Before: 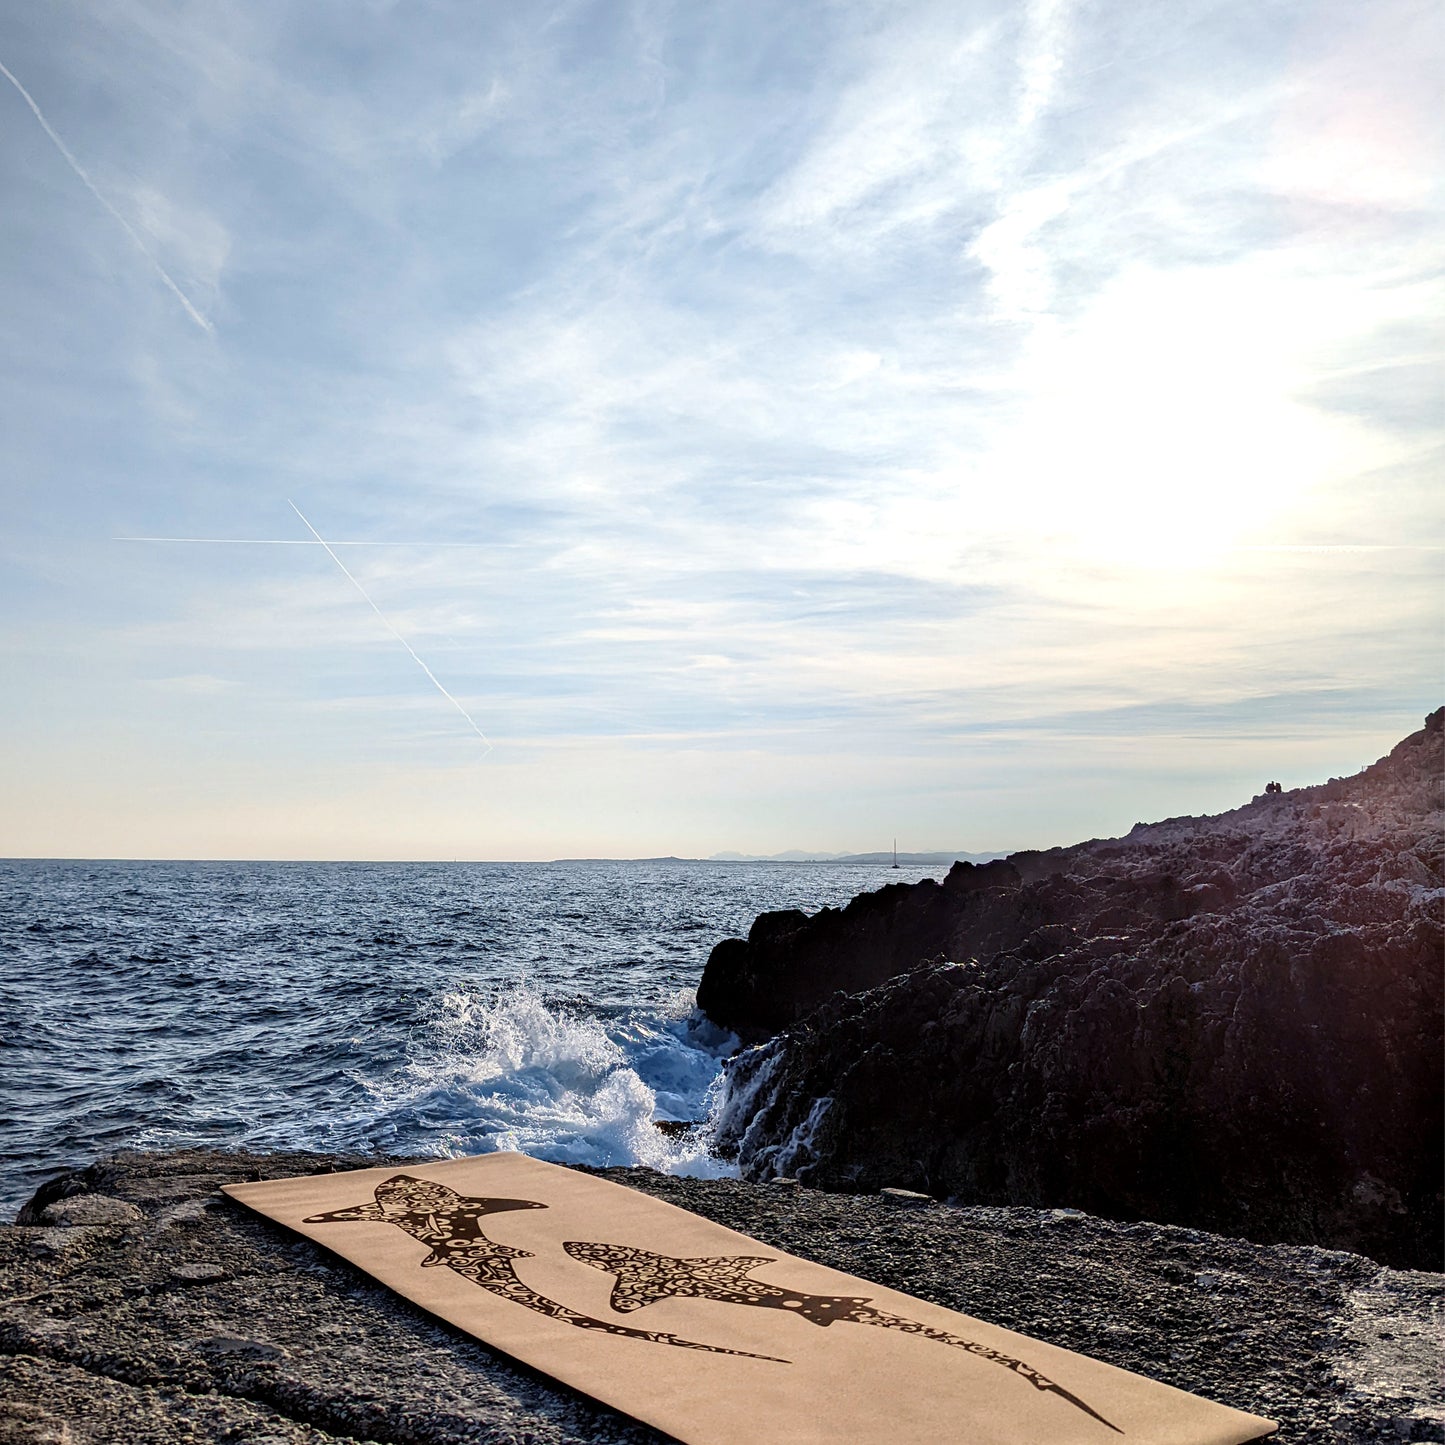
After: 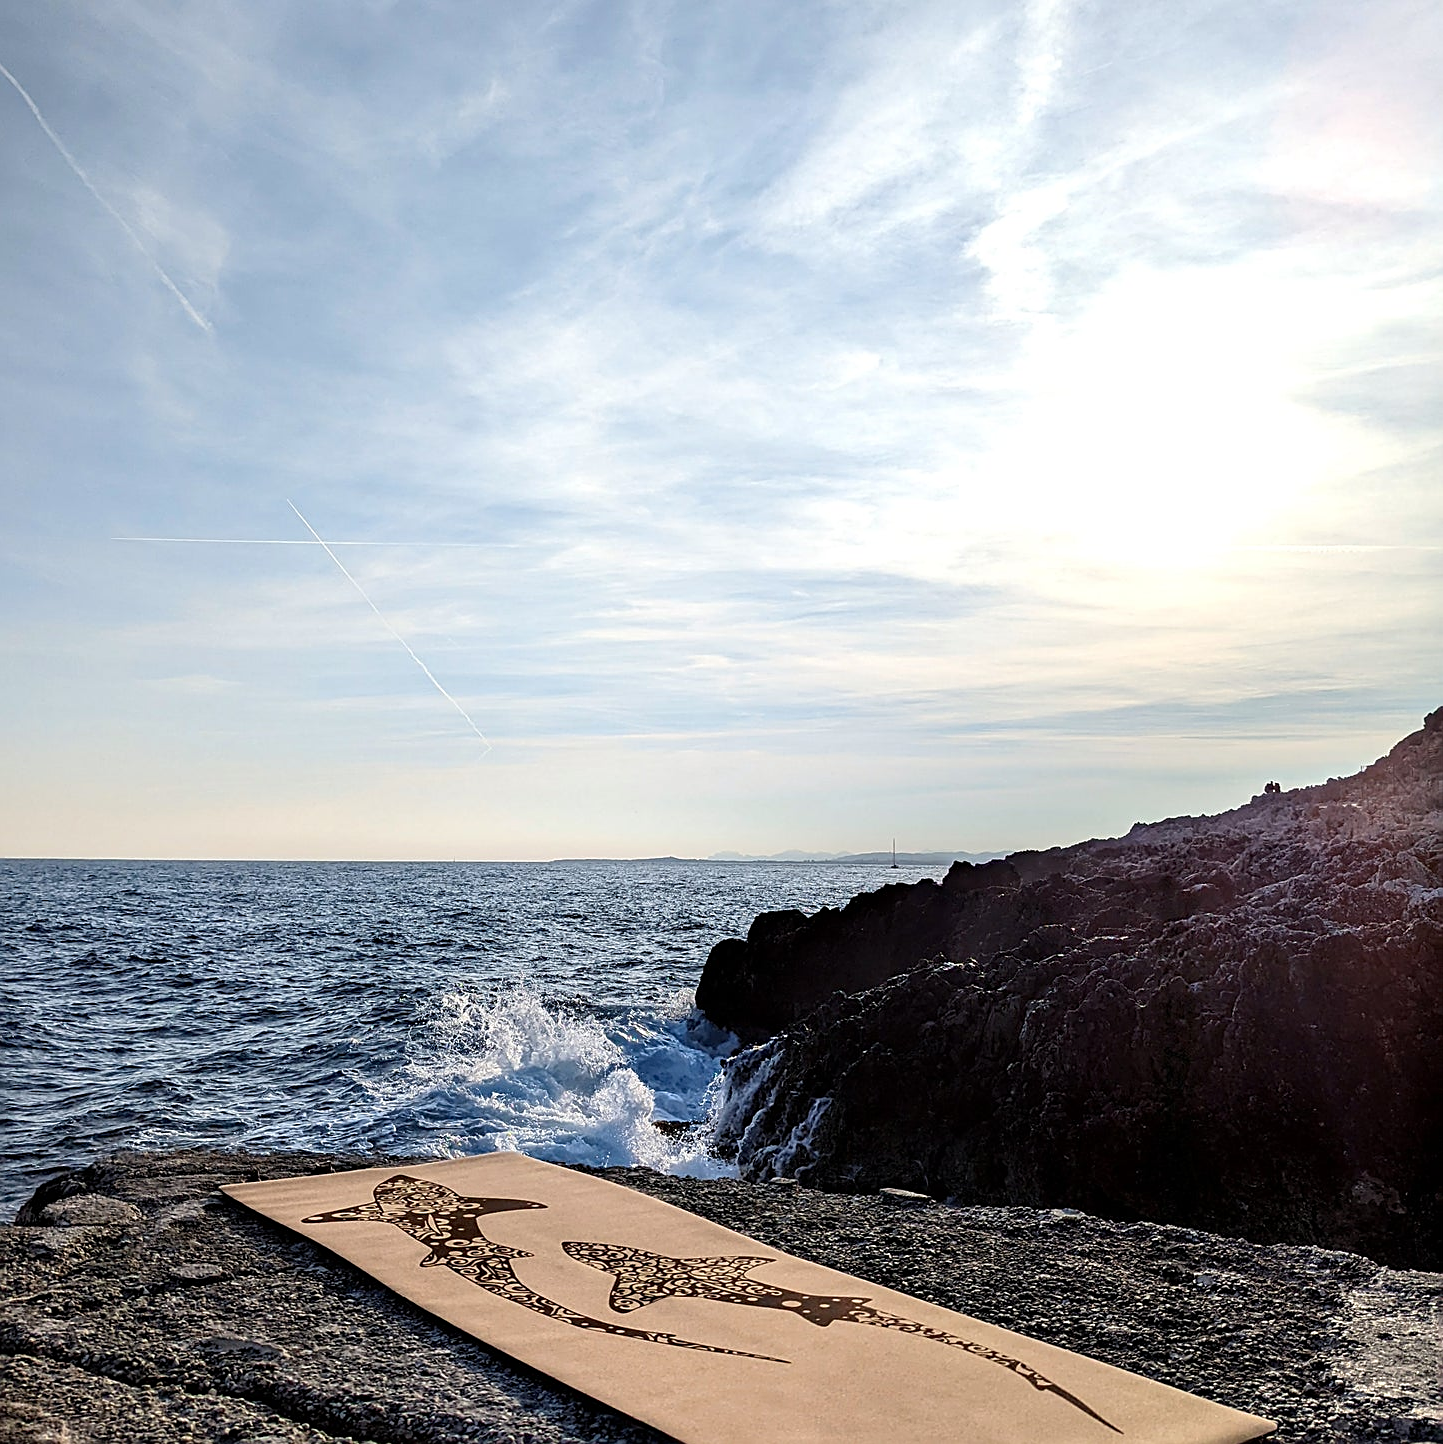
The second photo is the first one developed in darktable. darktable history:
crop: left 0.13%
exposure: compensate exposure bias true, compensate highlight preservation false
sharpen: on, module defaults
